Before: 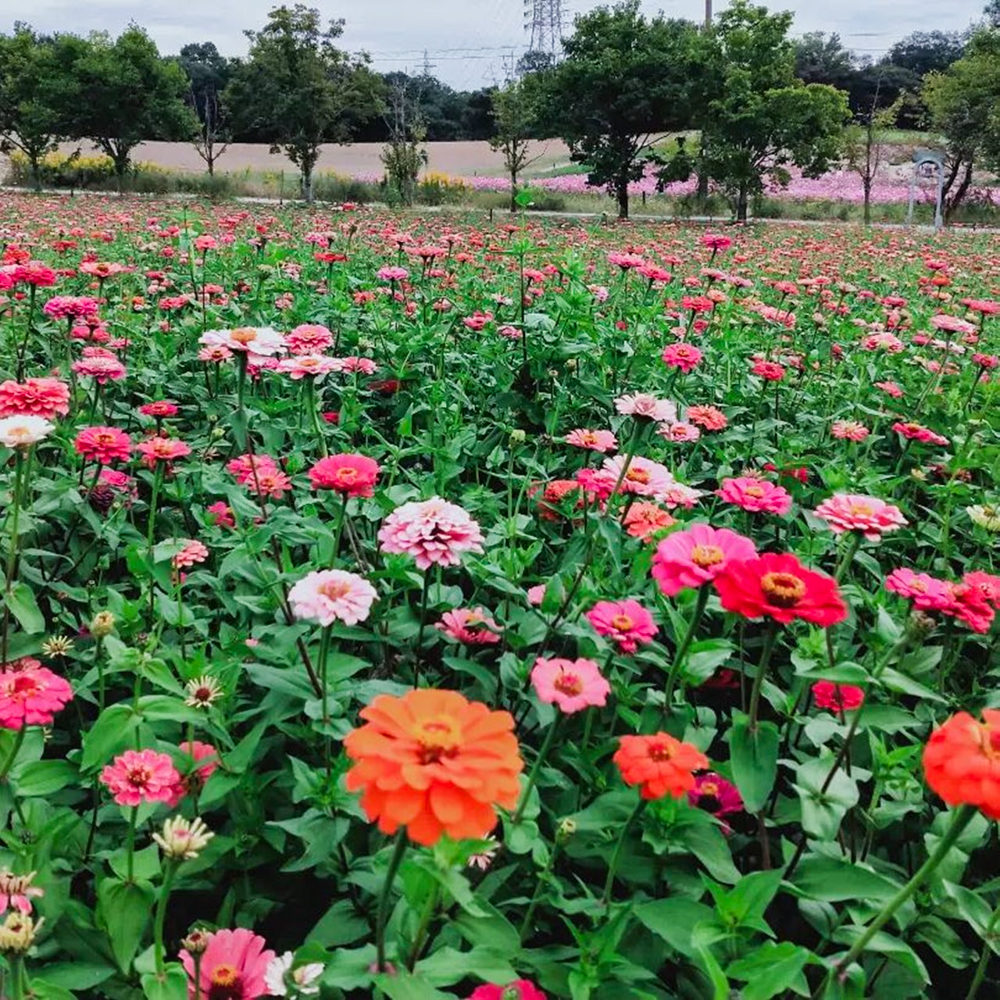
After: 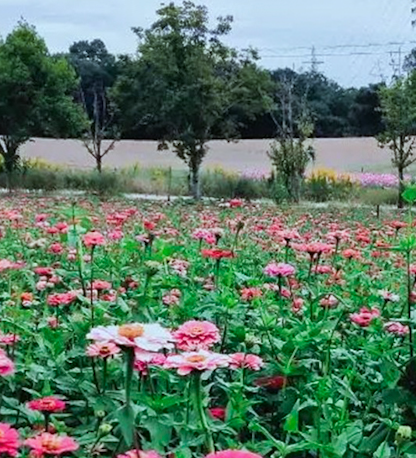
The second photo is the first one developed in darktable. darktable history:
rotate and perspective: rotation 0.192°, lens shift (horizontal) -0.015, crop left 0.005, crop right 0.996, crop top 0.006, crop bottom 0.99
crop and rotate: left 10.817%, top 0.062%, right 47.194%, bottom 53.626%
color calibration: illuminant Planckian (black body), adaptation linear Bradford (ICC v4), x 0.364, y 0.367, temperature 4417.56 K, saturation algorithm version 1 (2020)
